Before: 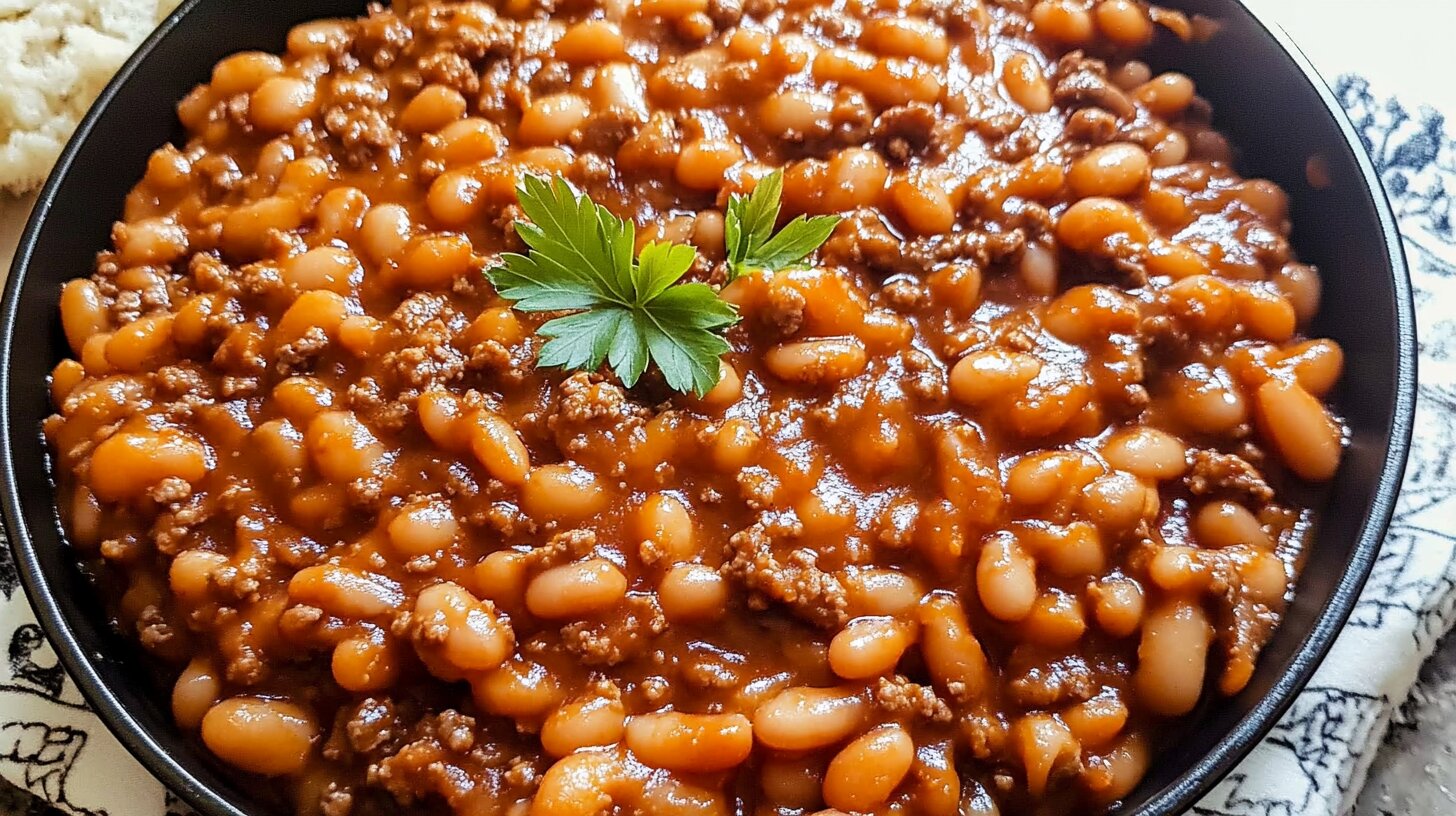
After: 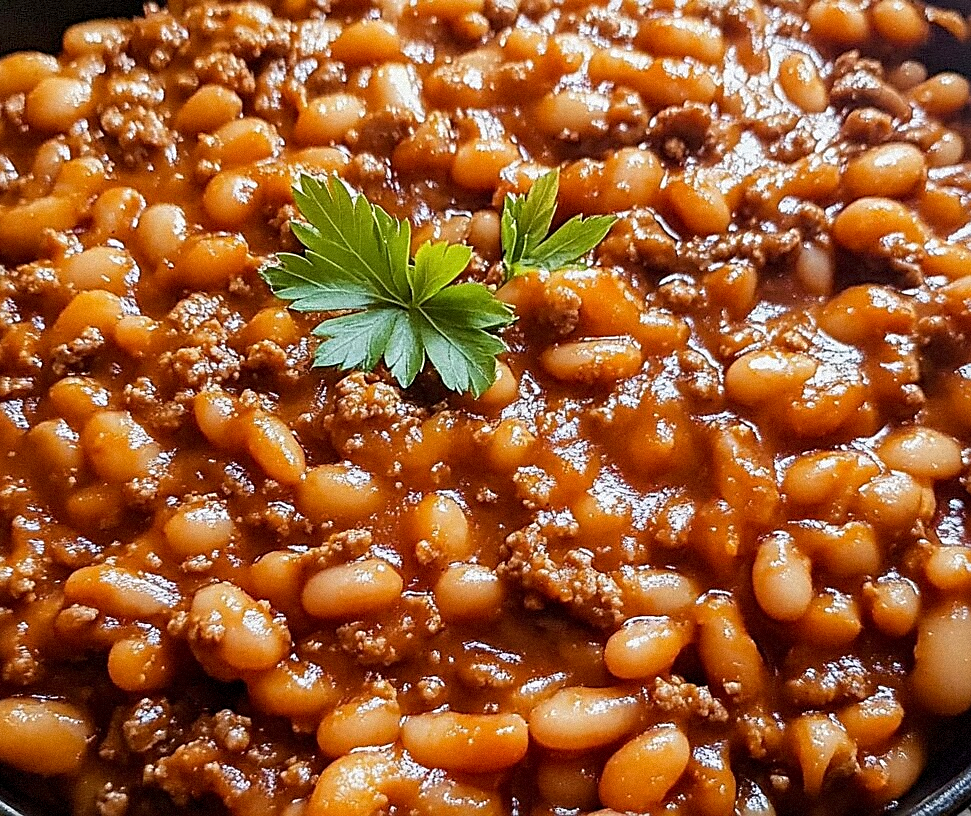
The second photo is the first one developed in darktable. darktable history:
grain: mid-tones bias 0%
sharpen: on, module defaults
crop and rotate: left 15.446%, right 17.836%
exposure: black level correction 0.002, exposure -0.1 EV, compensate highlight preservation false
